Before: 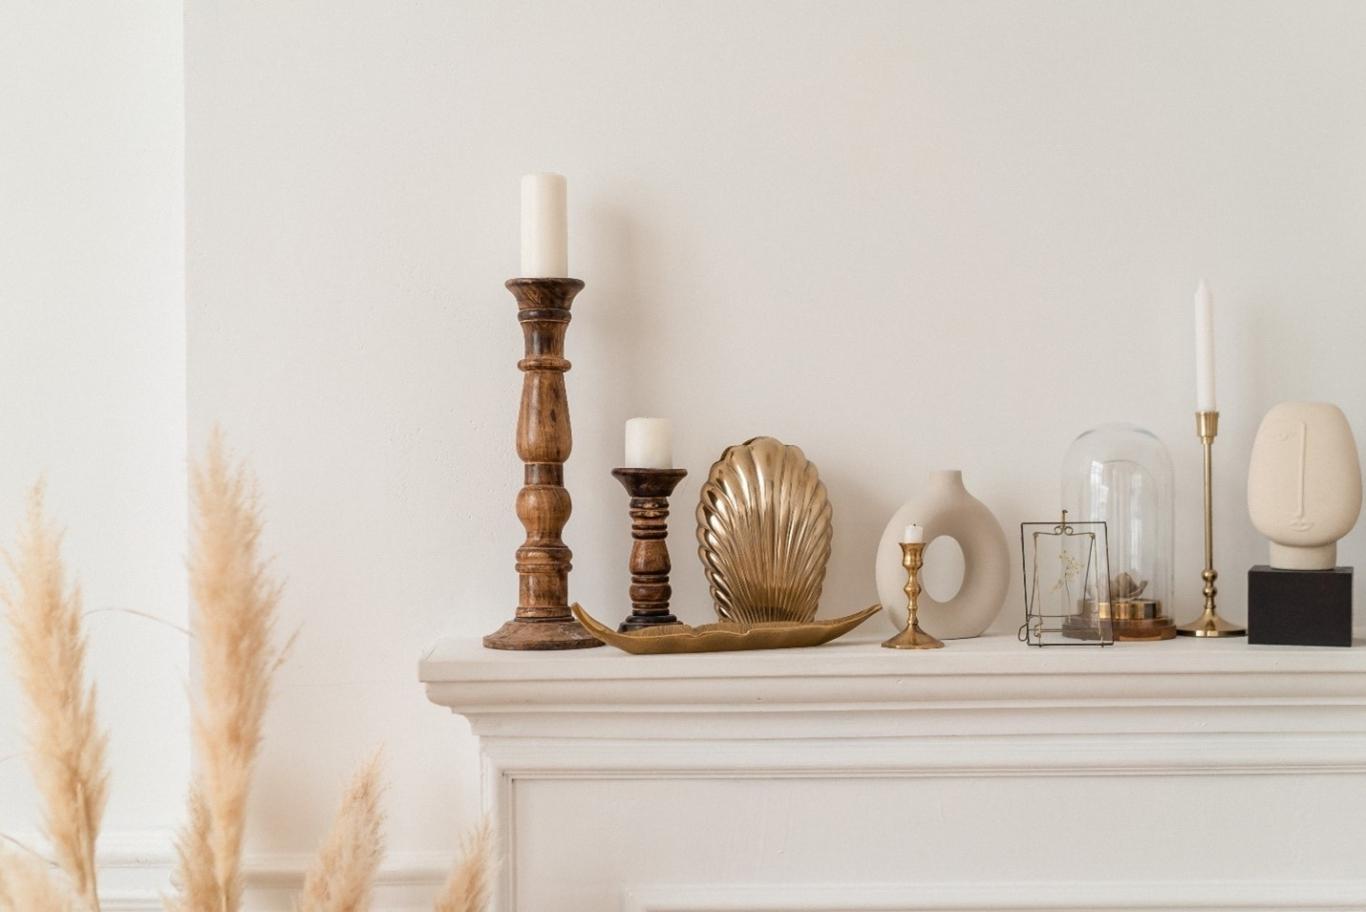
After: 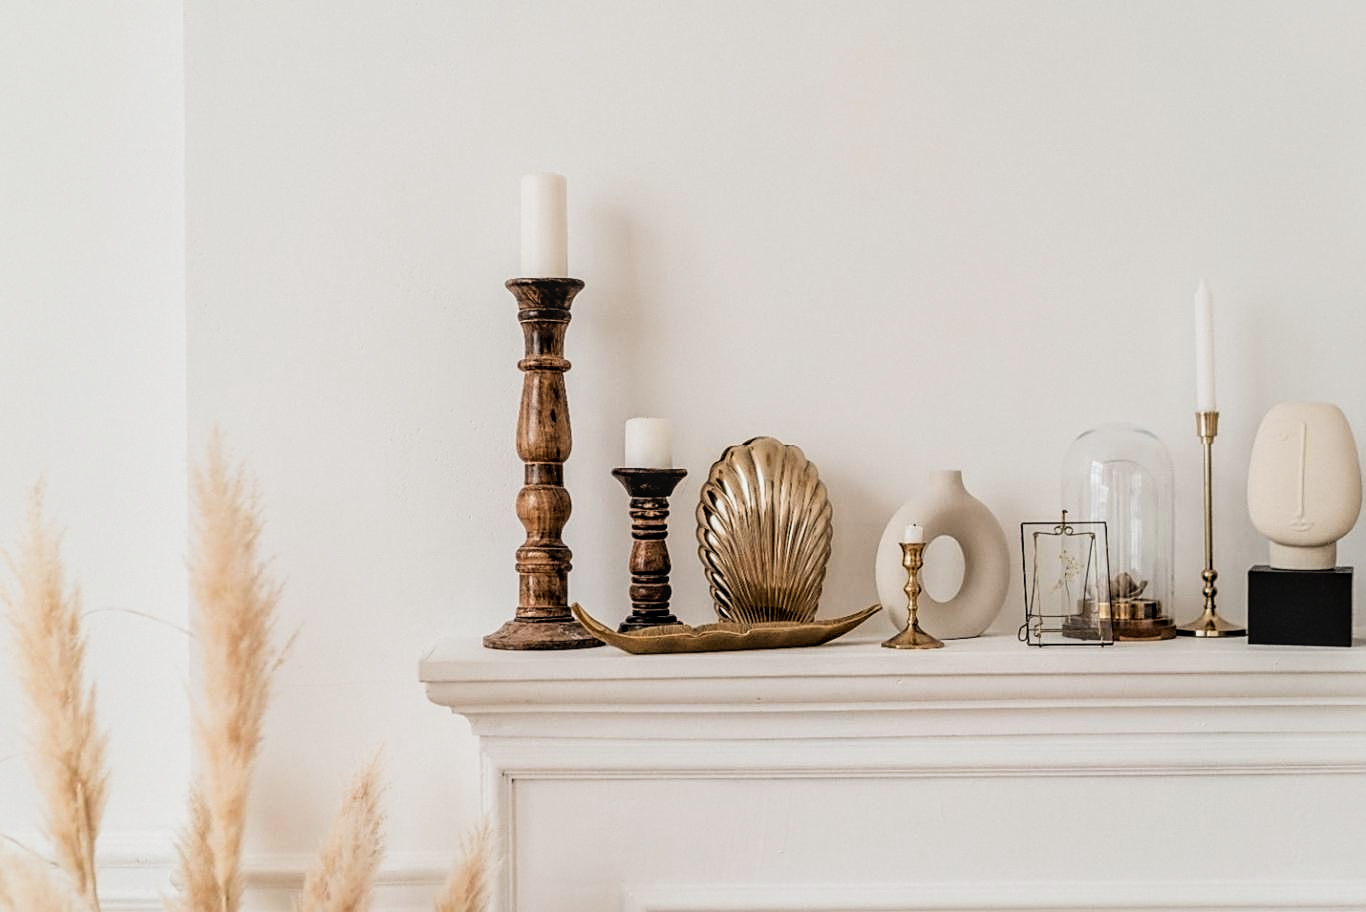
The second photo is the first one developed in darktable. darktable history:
local contrast: on, module defaults
sharpen: on, module defaults
filmic rgb: black relative exposure -5 EV, white relative exposure 3.5 EV, hardness 3.19, contrast 1.4, highlights saturation mix -50%
